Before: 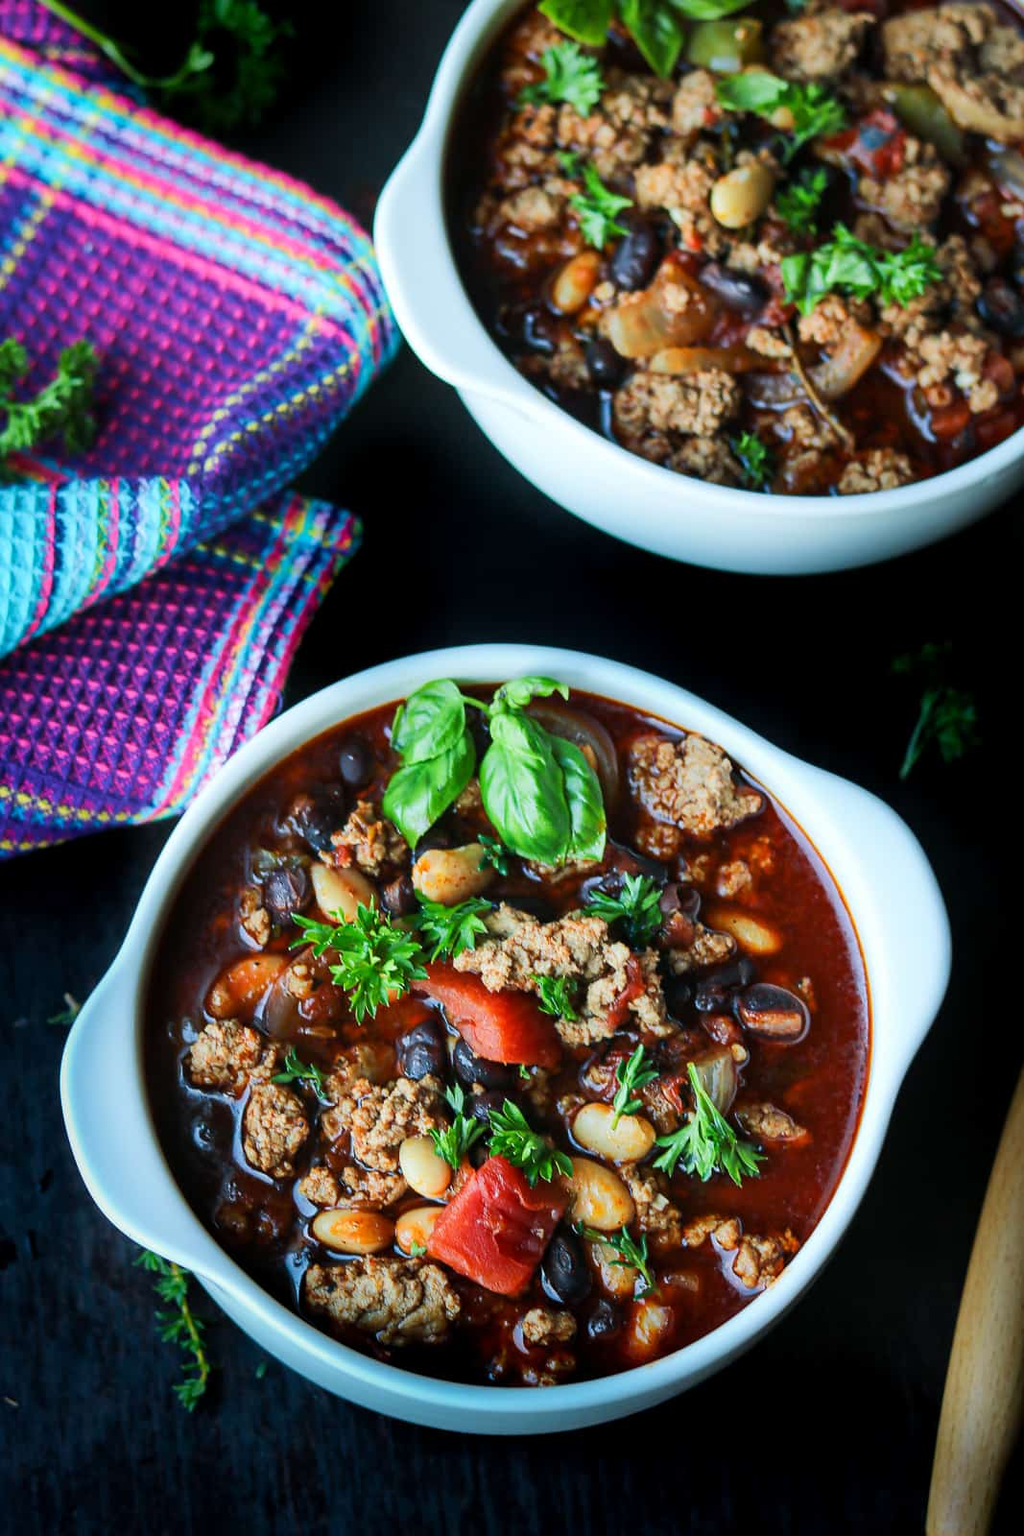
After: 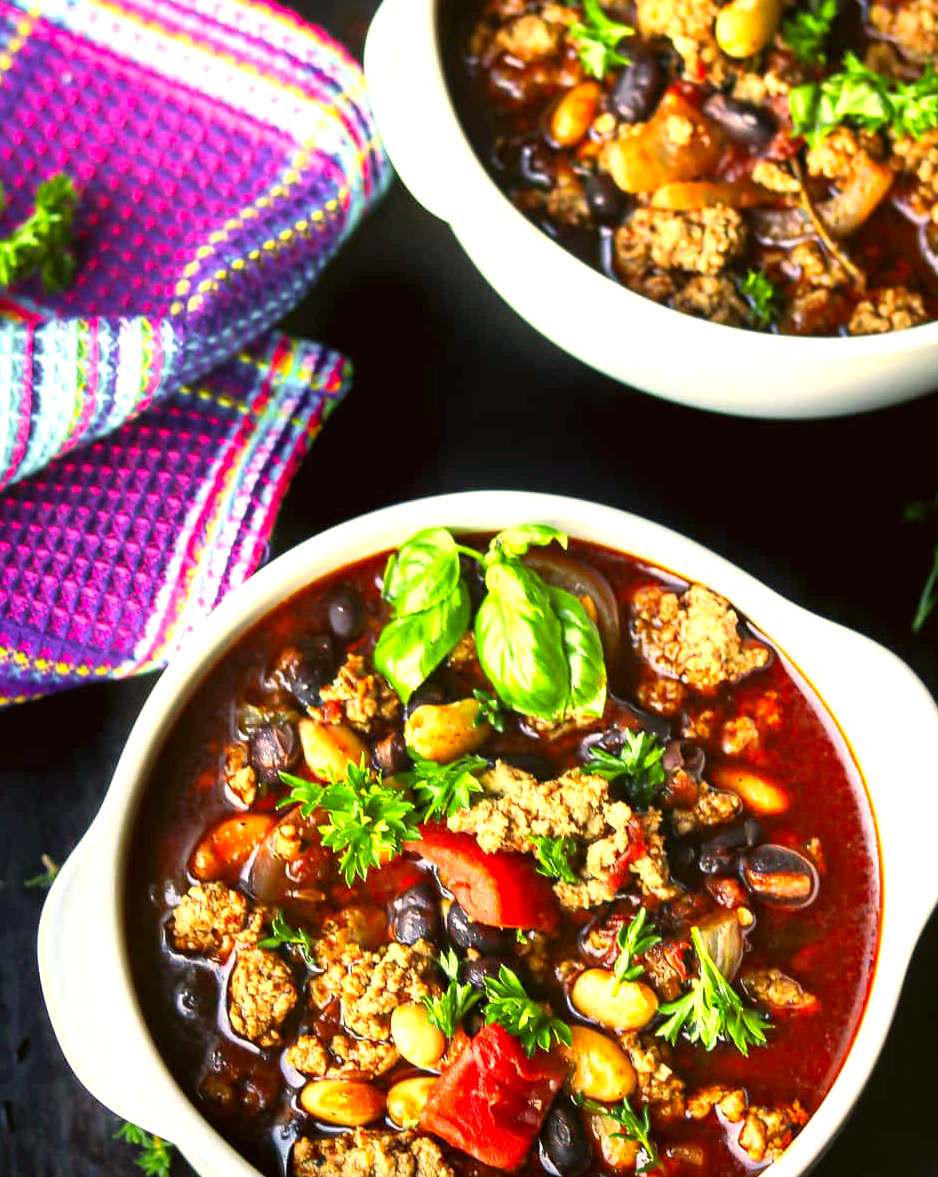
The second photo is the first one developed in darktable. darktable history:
color correction: highlights a* 17.94, highlights b* 35.39, shadows a* 1.48, shadows b* 6.42, saturation 1.01
exposure: black level correction 0, exposure 1.1 EV, compensate highlight preservation false
crop and rotate: left 2.425%, top 11.305%, right 9.6%, bottom 15.08%
contrast brightness saturation: contrast -0.02, brightness -0.01, saturation 0.03
